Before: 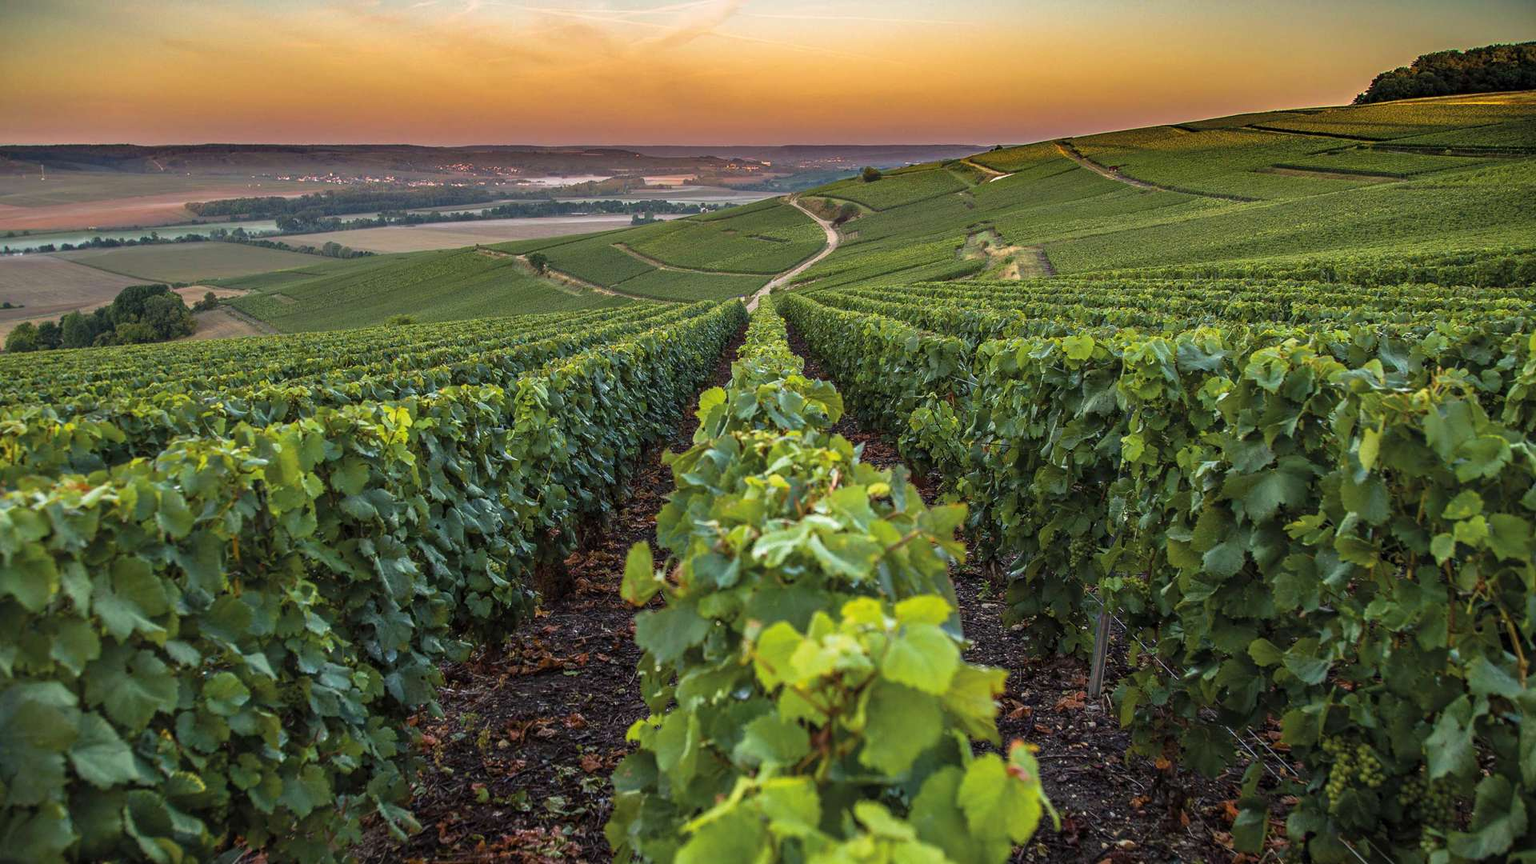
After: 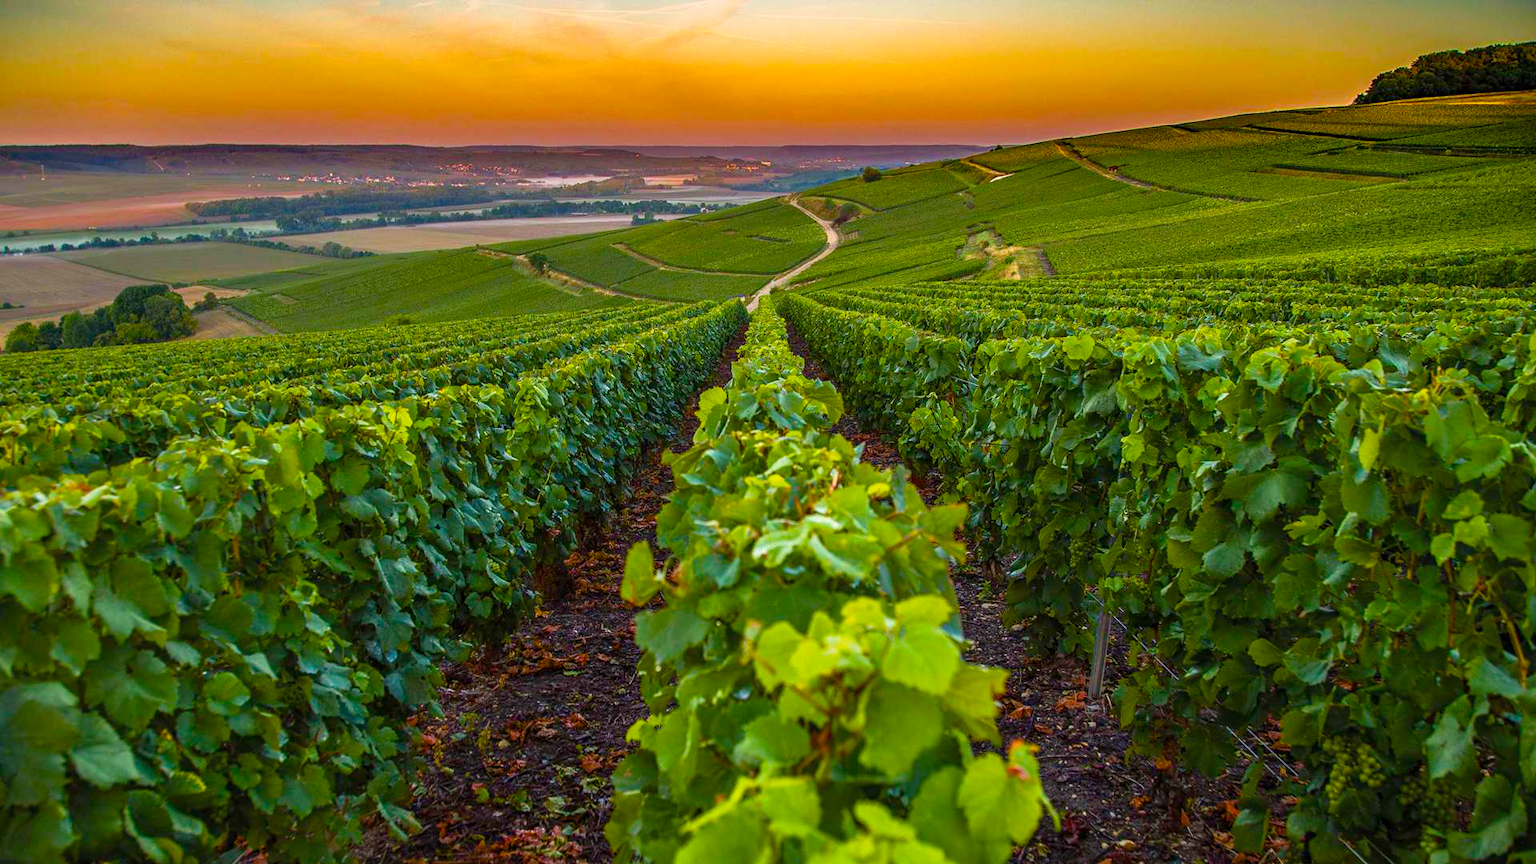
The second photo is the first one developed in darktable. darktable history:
color balance rgb: perceptual saturation grading › global saturation 20%, perceptual saturation grading › highlights -25%, perceptual saturation grading › shadows 25%, global vibrance 50%
contrast brightness saturation: saturation 0.13
